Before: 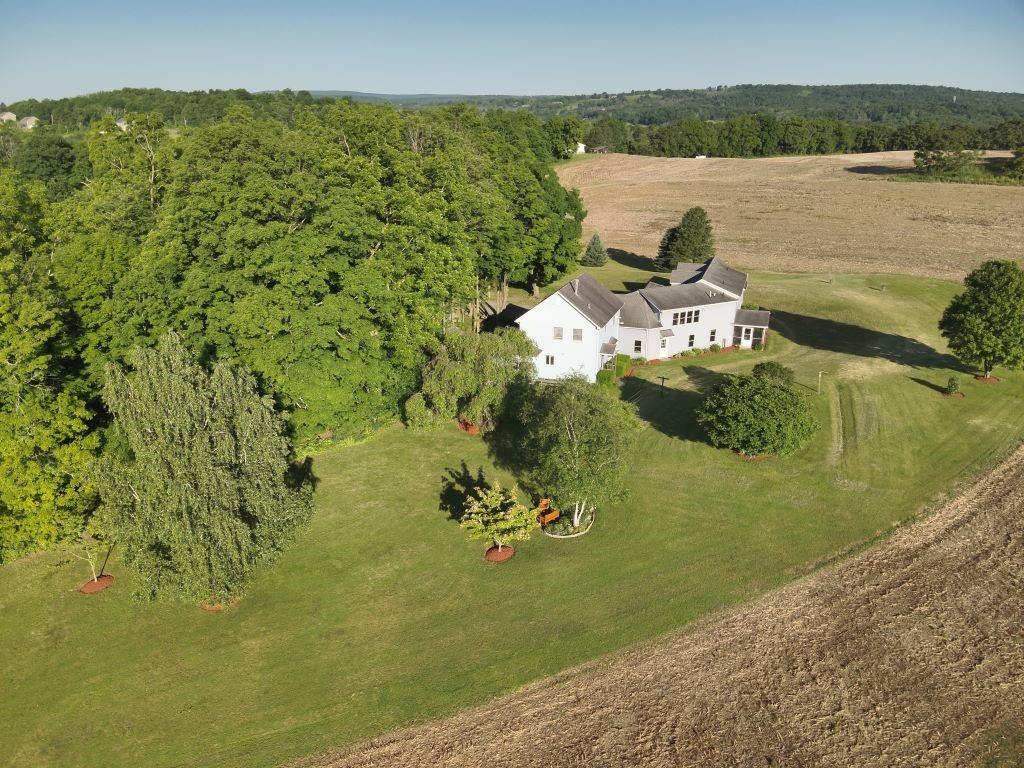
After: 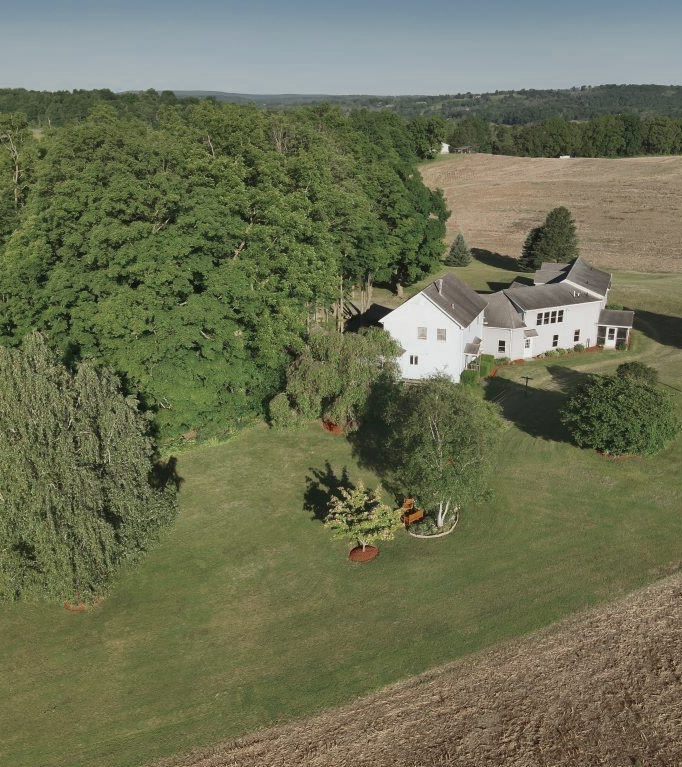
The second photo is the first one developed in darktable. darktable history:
tone equalizer: -8 EV 0.242 EV, -7 EV 0.384 EV, -6 EV 0.39 EV, -5 EV 0.246 EV, -3 EV -0.271 EV, -2 EV -0.412 EV, -1 EV -0.43 EV, +0 EV -0.227 EV
crop and rotate: left 13.343%, right 19.962%
color zones: curves: ch0 [(0, 0.5) (0.125, 0.4) (0.25, 0.5) (0.375, 0.4) (0.5, 0.4) (0.625, 0.35) (0.75, 0.35) (0.875, 0.5)]; ch1 [(0, 0.35) (0.125, 0.45) (0.25, 0.35) (0.375, 0.35) (0.5, 0.35) (0.625, 0.35) (0.75, 0.45) (0.875, 0.35)]; ch2 [(0, 0.6) (0.125, 0.5) (0.25, 0.5) (0.375, 0.6) (0.5, 0.6) (0.625, 0.5) (0.75, 0.5) (0.875, 0.5)]
